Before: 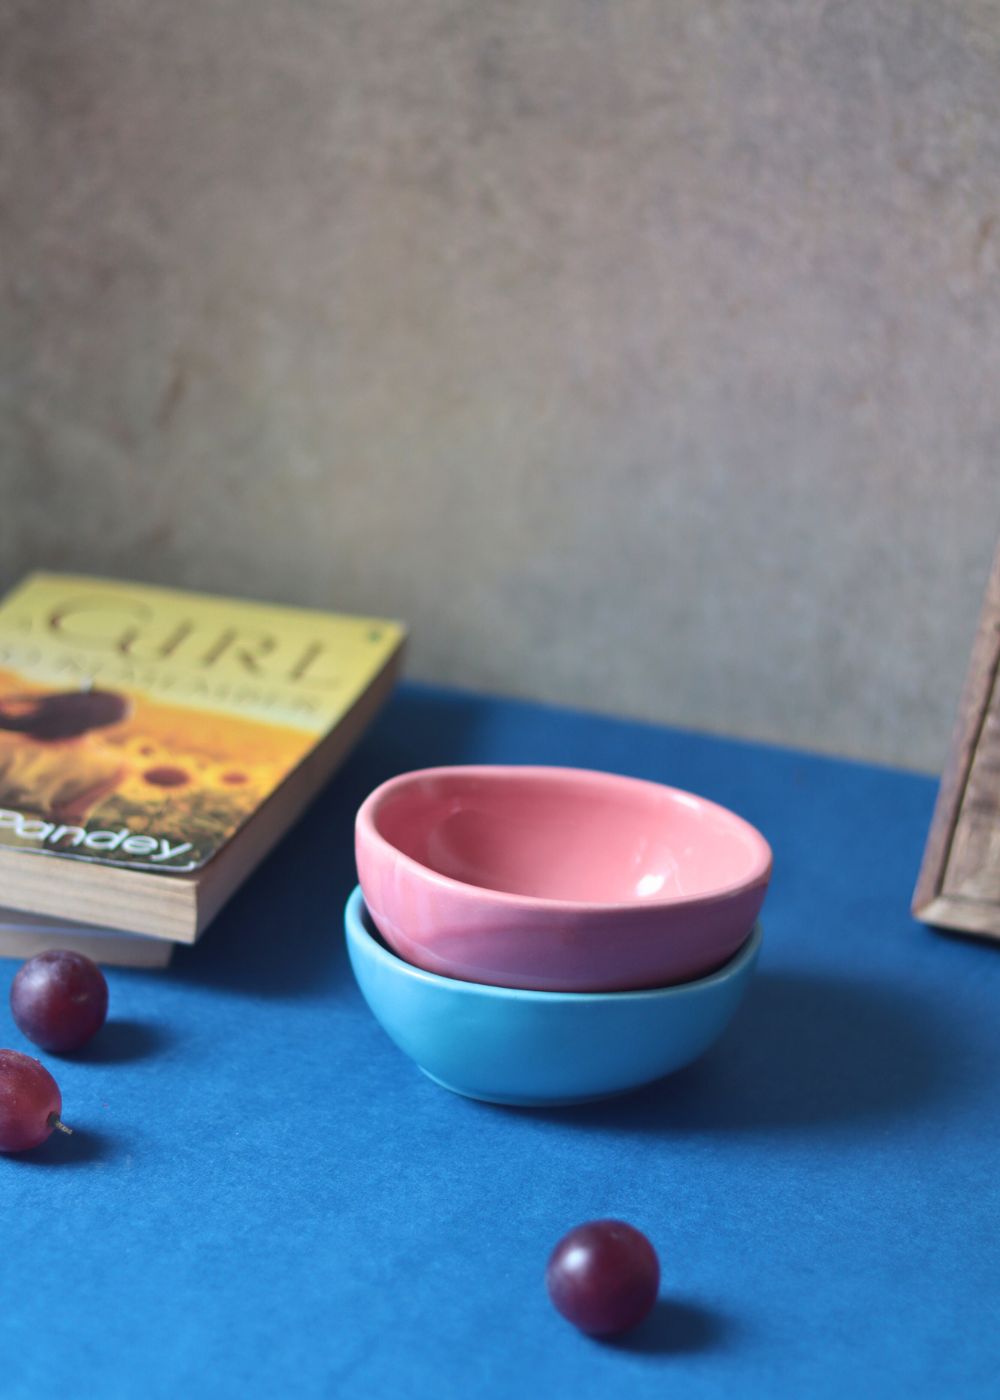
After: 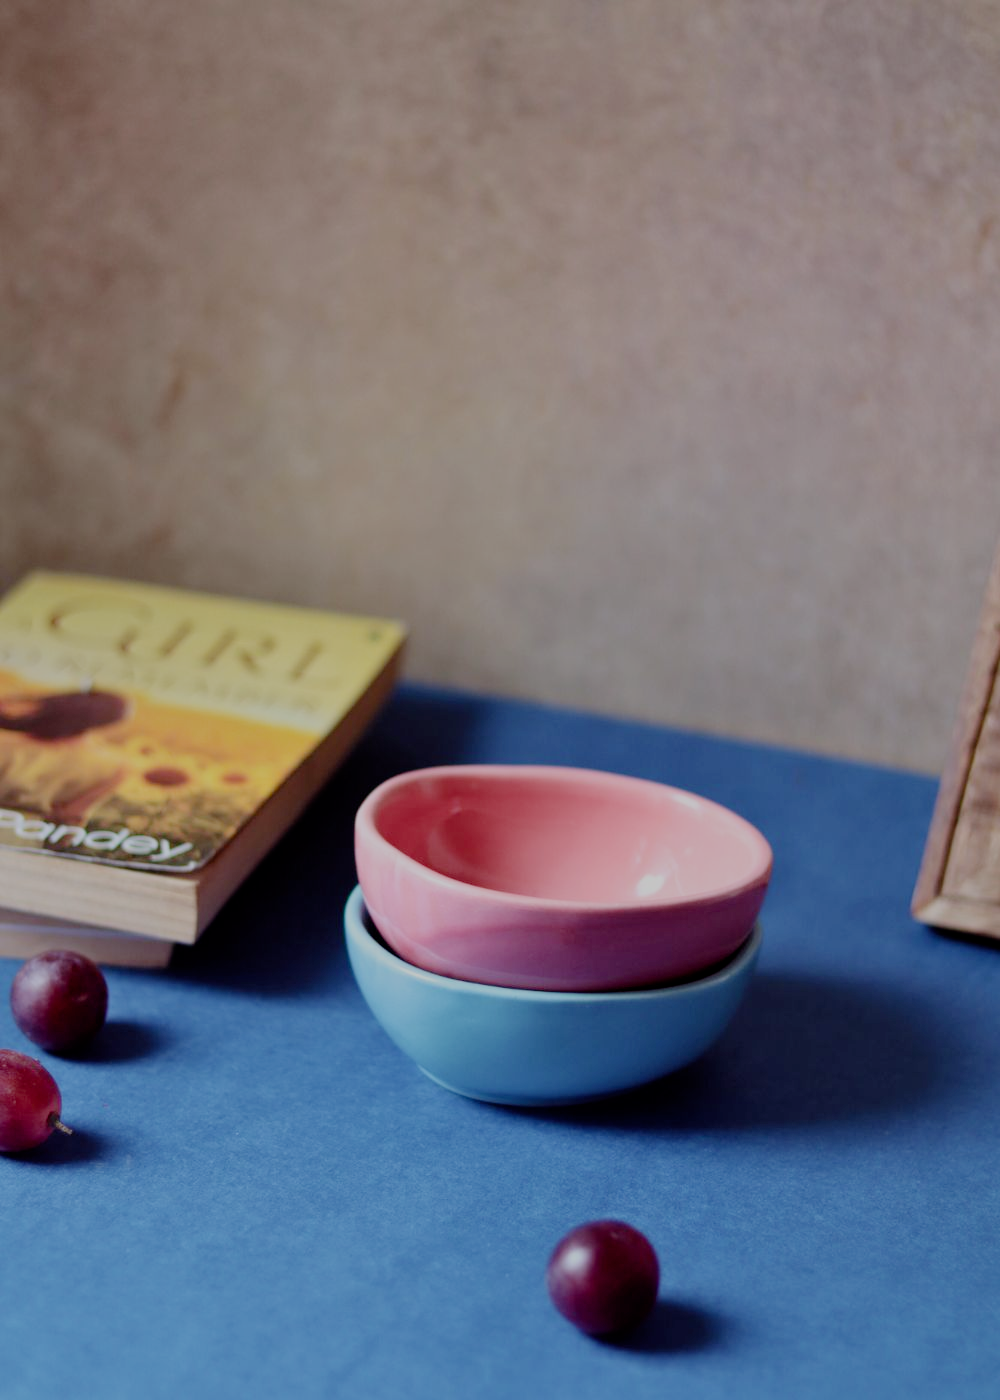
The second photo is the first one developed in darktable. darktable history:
rgb levels: mode RGB, independent channels, levels [[0, 0.5, 1], [0, 0.521, 1], [0, 0.536, 1]]
filmic rgb: middle gray luminance 18%, black relative exposure -7.5 EV, white relative exposure 8.5 EV, threshold 6 EV, target black luminance 0%, hardness 2.23, latitude 18.37%, contrast 0.878, highlights saturation mix 5%, shadows ↔ highlights balance 10.15%, add noise in highlights 0, preserve chrominance no, color science v3 (2019), use custom middle-gray values true, iterations of high-quality reconstruction 0, contrast in highlights soft, enable highlight reconstruction true
